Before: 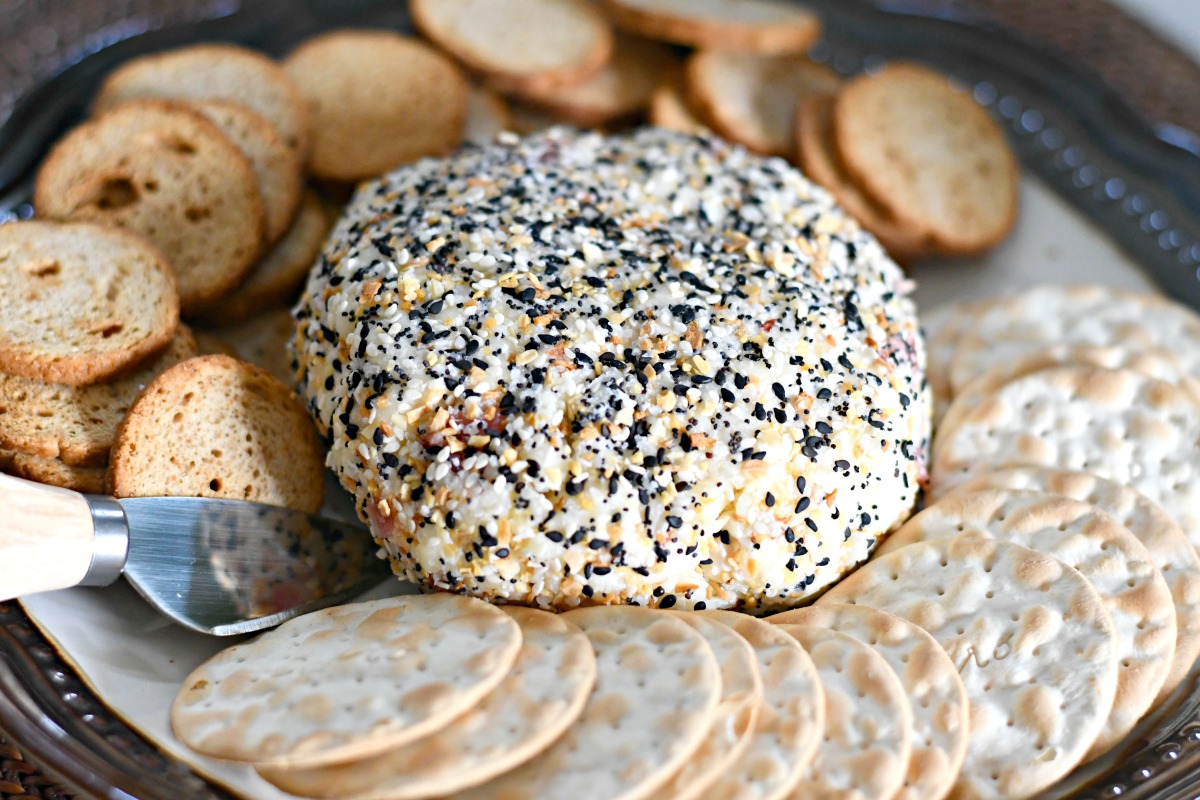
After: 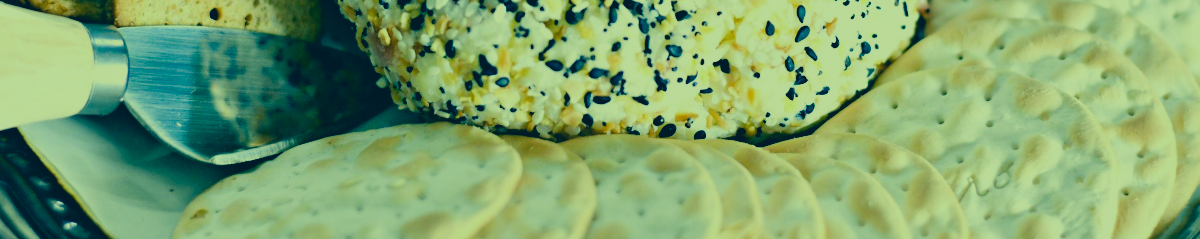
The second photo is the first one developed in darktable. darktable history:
filmic rgb: black relative exposure -7.11 EV, white relative exposure 5.38 EV, hardness 3.02
crop and rotate: top 58.934%, bottom 11.107%
color correction: highlights a* -15.25, highlights b* 39.73, shadows a* -39.67, shadows b* -25.53
contrast equalizer: octaves 7, y [[0.579, 0.58, 0.505, 0.5, 0.5, 0.5], [0.5 ×6], [0.5 ×6], [0 ×6], [0 ×6]]
levels: levels [0, 0.498, 0.996]
